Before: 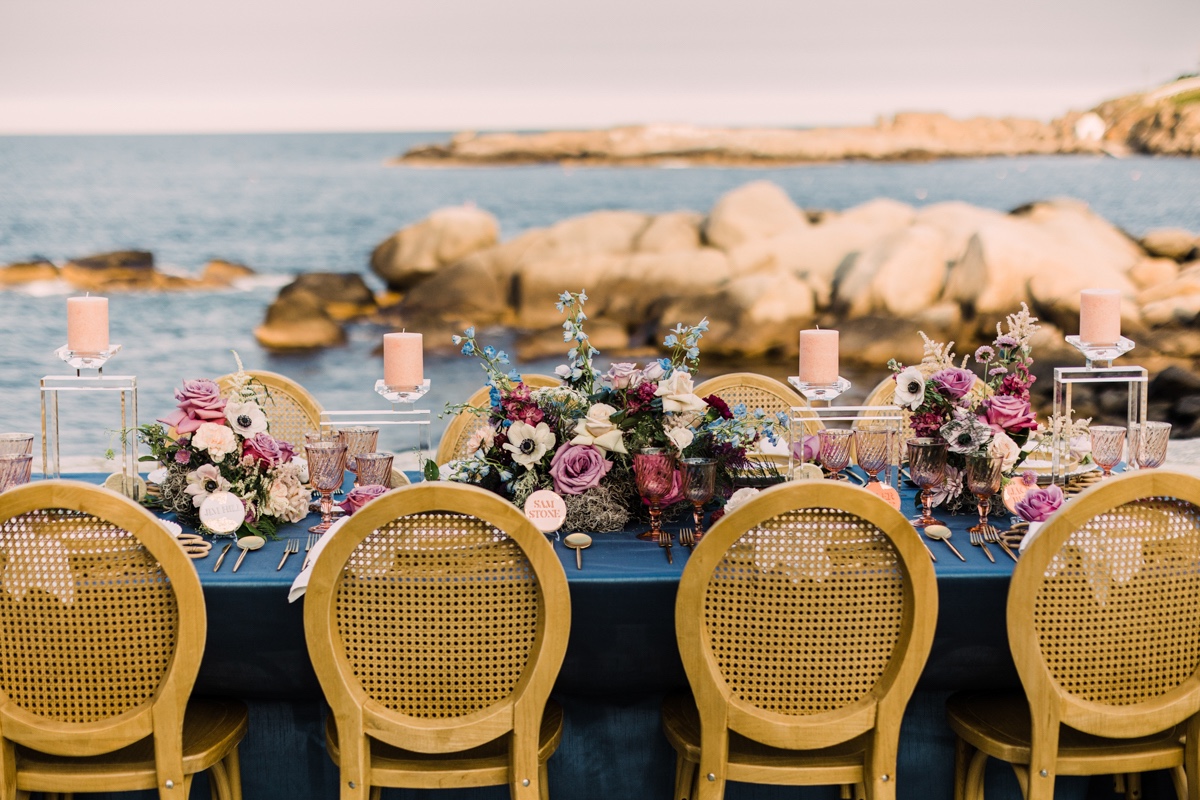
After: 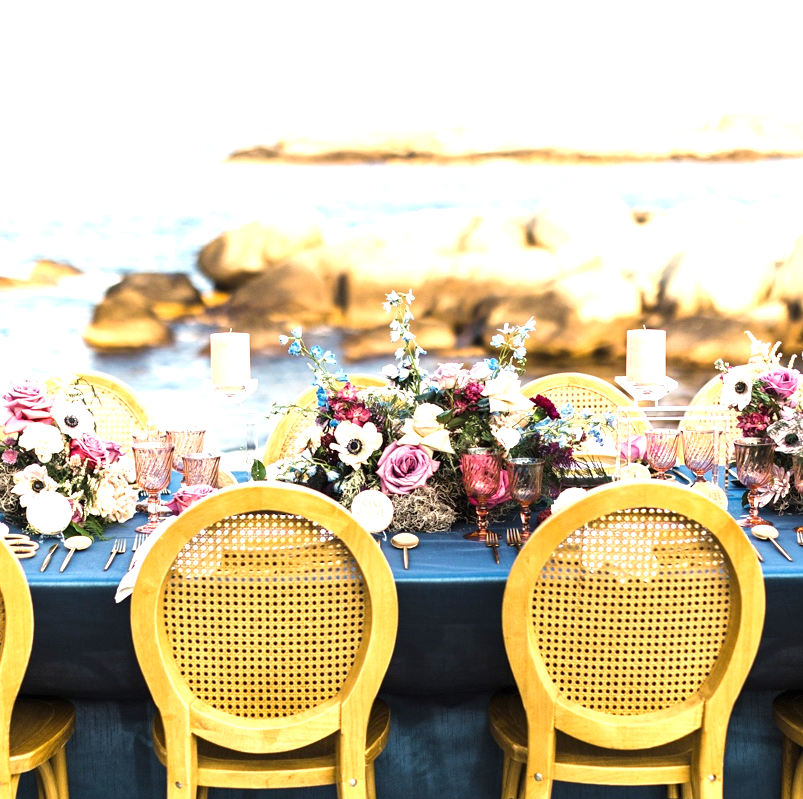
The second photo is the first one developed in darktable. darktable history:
crop and rotate: left 14.449%, right 18.628%
exposure: black level correction 0, exposure 1.448 EV, compensate exposure bias true, compensate highlight preservation false
